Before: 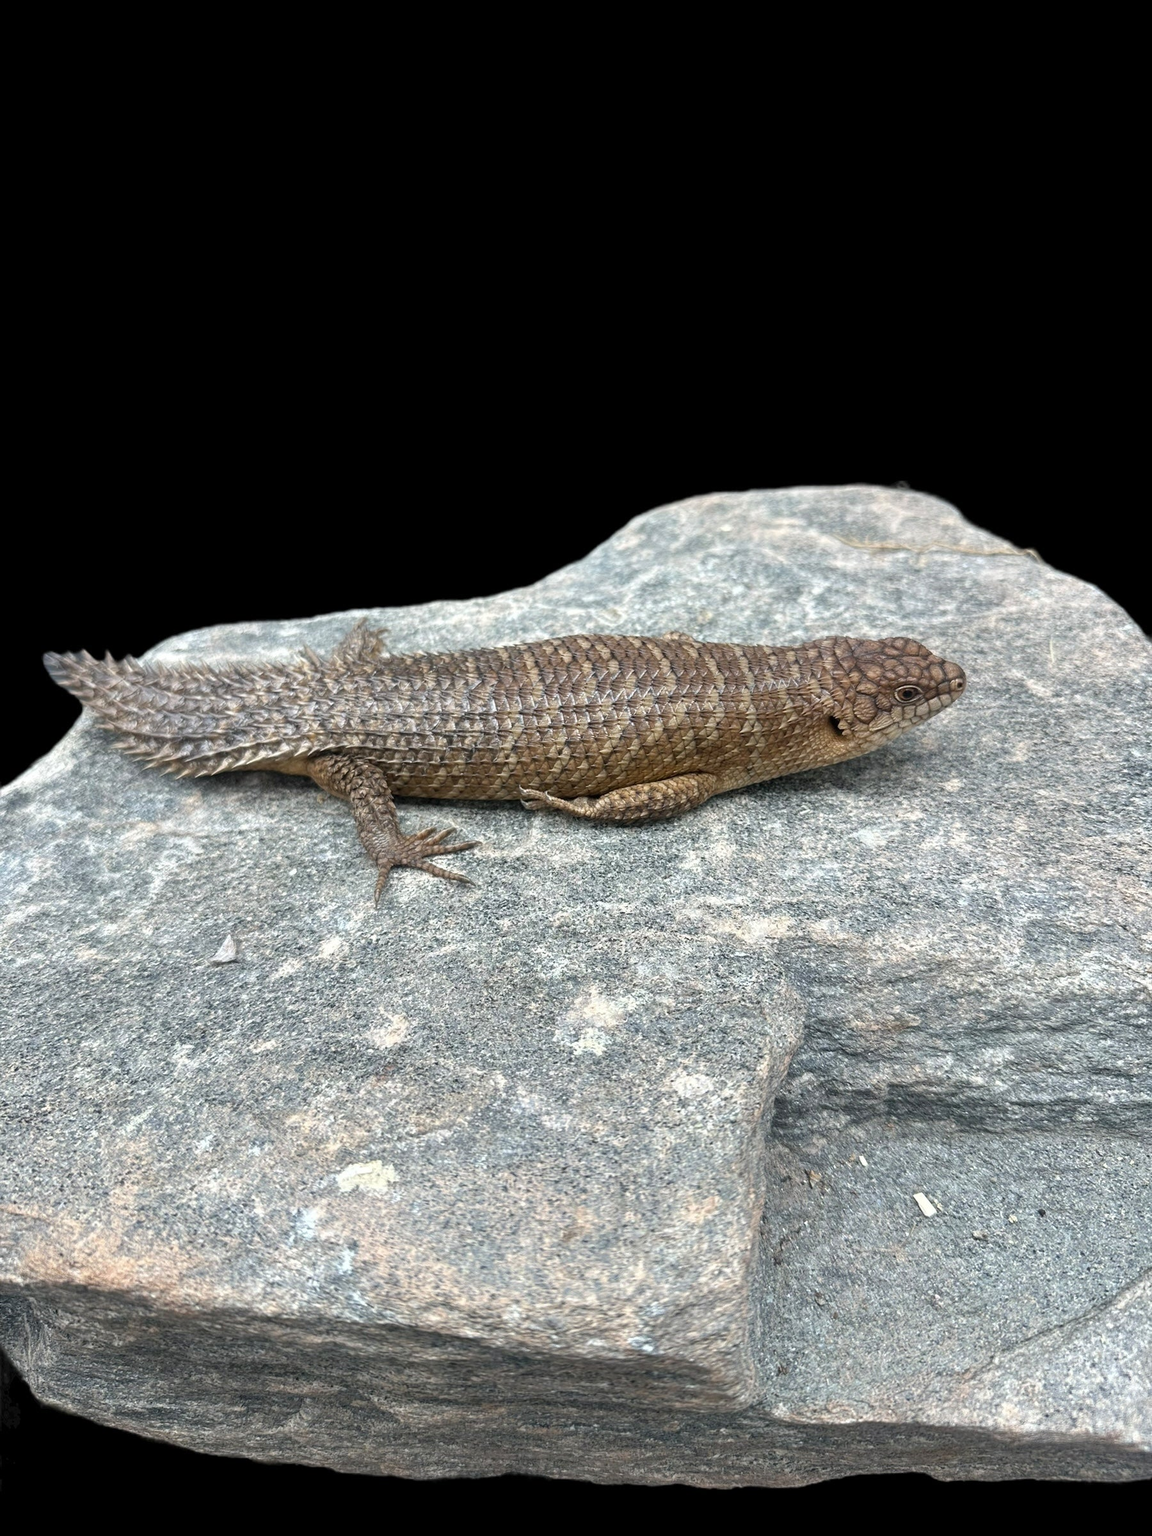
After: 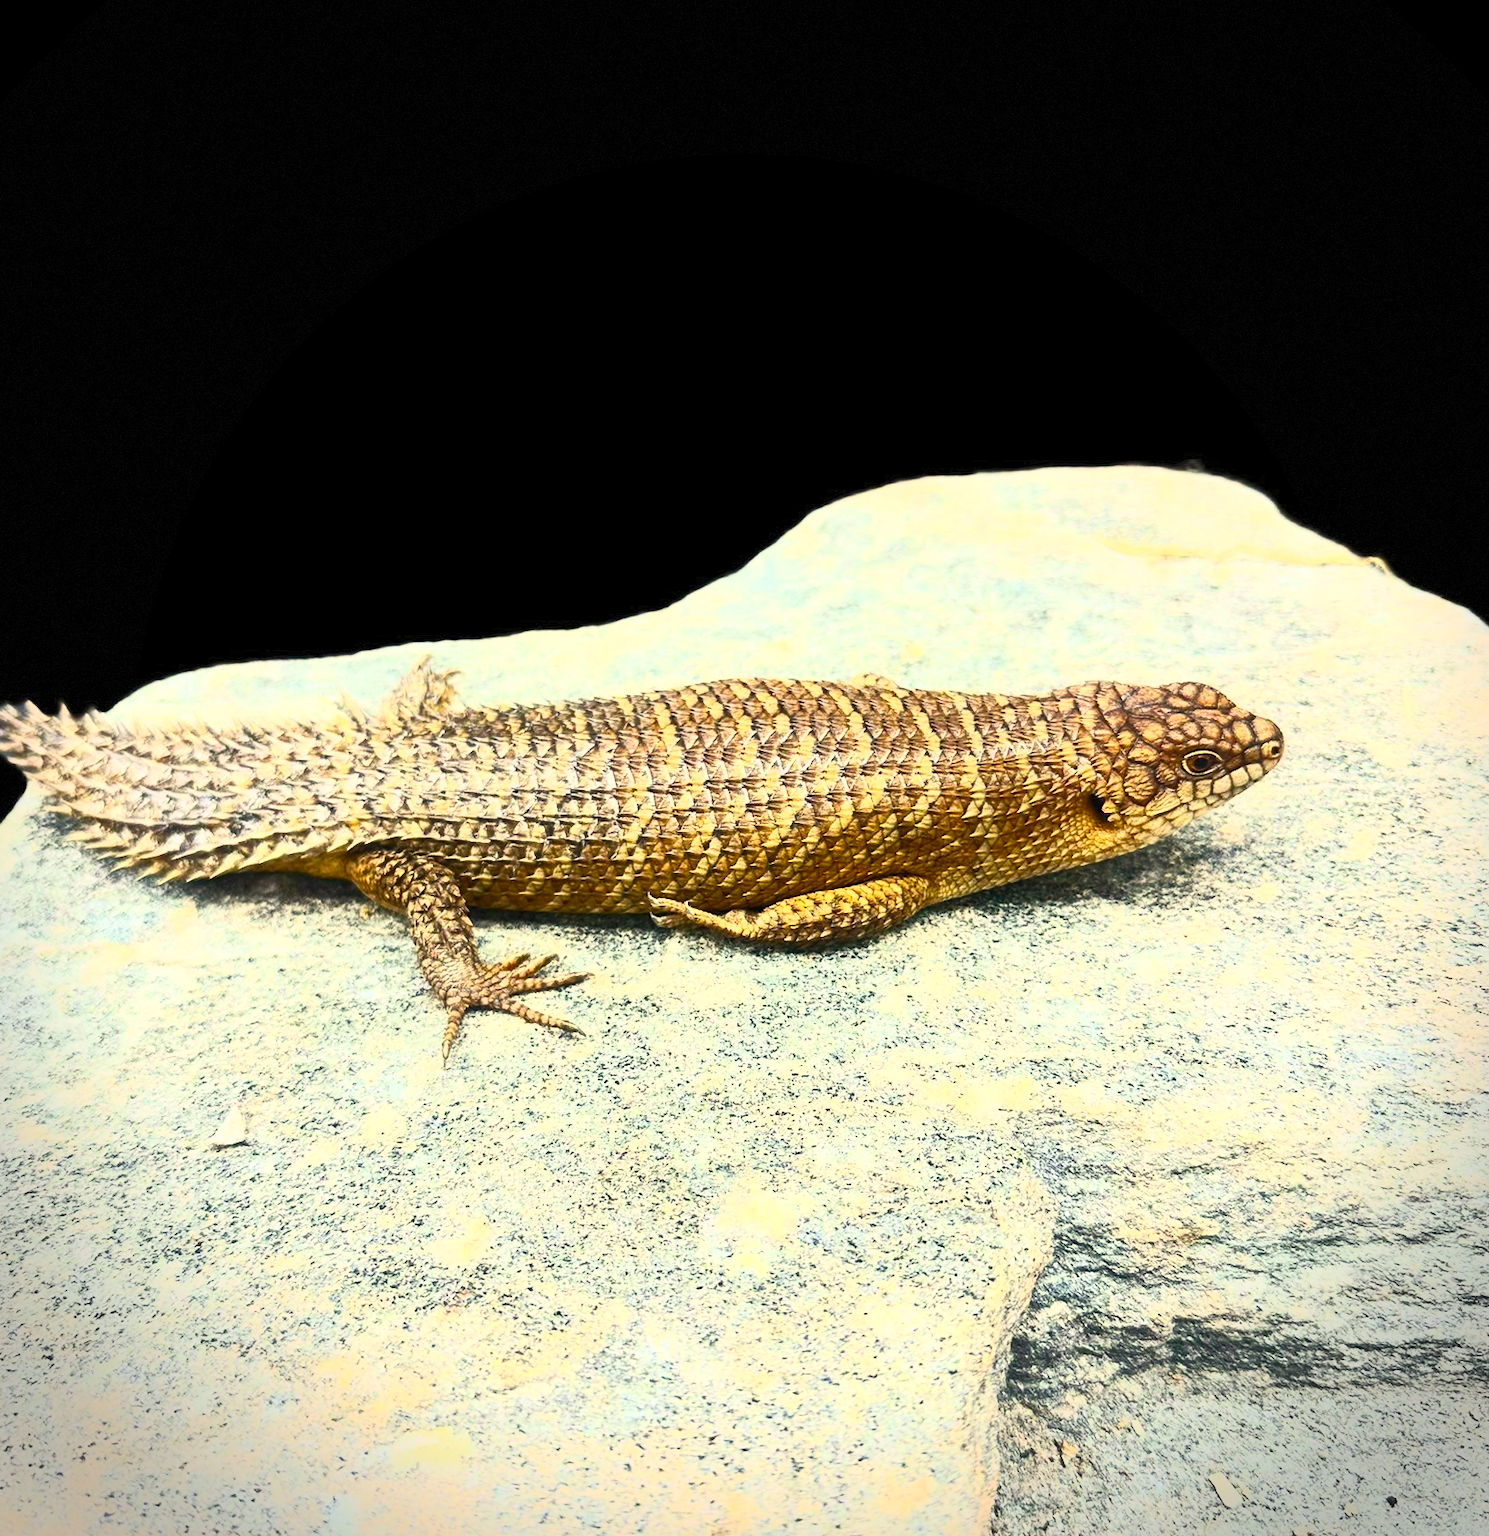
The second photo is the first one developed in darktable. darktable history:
crop: left 5.596%, top 10.314%, right 3.534%, bottom 19.395%
contrast brightness saturation: contrast 0.83, brightness 0.59, saturation 0.59
color balance rgb: linear chroma grading › global chroma 10%, perceptual saturation grading › global saturation 30%, global vibrance 10%
tone equalizer: on, module defaults
white balance: emerald 1
vignetting: dithering 8-bit output, unbound false
color correction: highlights a* 1.39, highlights b* 17.83
